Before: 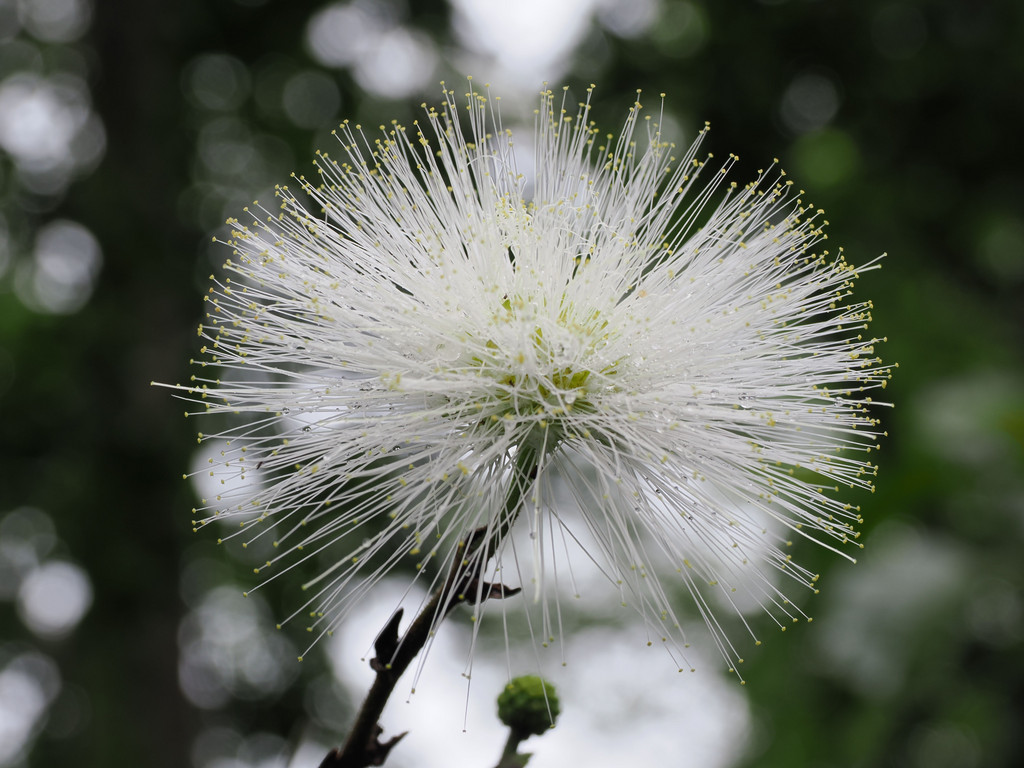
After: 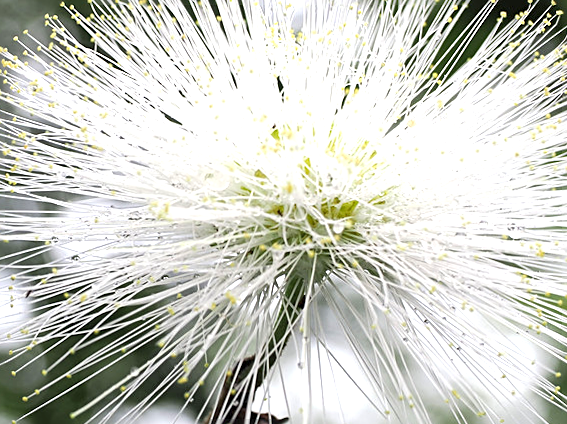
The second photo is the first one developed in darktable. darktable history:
exposure: exposure 0.999 EV, compensate highlight preservation false
rotate and perspective: rotation 0.192°, lens shift (horizontal) -0.015, crop left 0.005, crop right 0.996, crop top 0.006, crop bottom 0.99
crop and rotate: left 22.13%, top 22.054%, right 22.026%, bottom 22.102%
sharpen: on, module defaults
